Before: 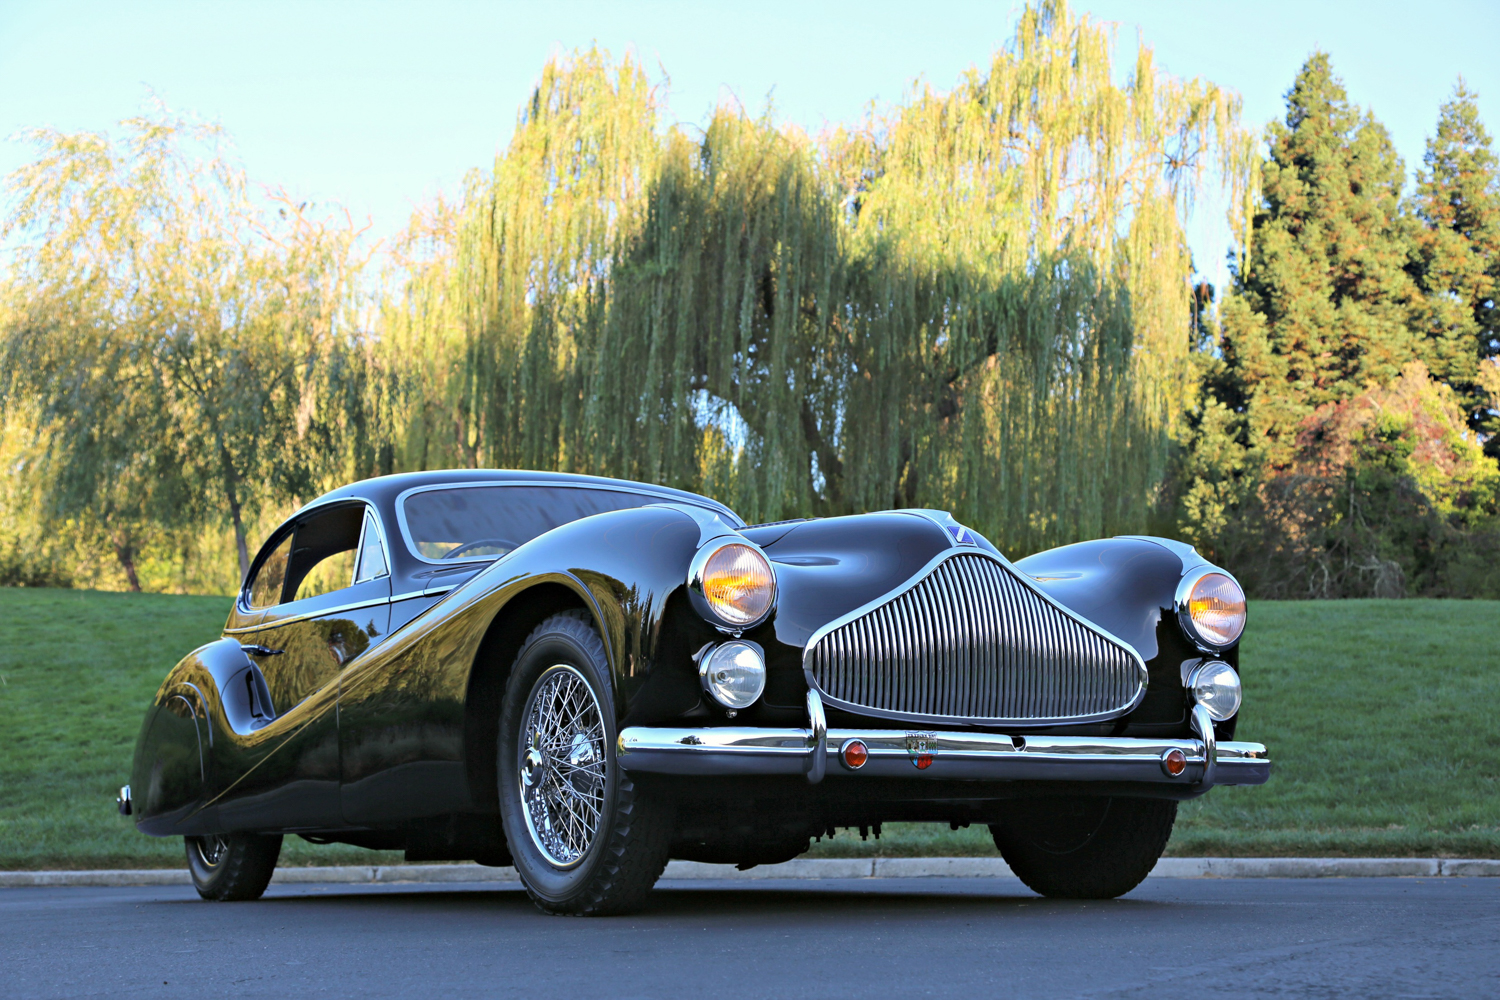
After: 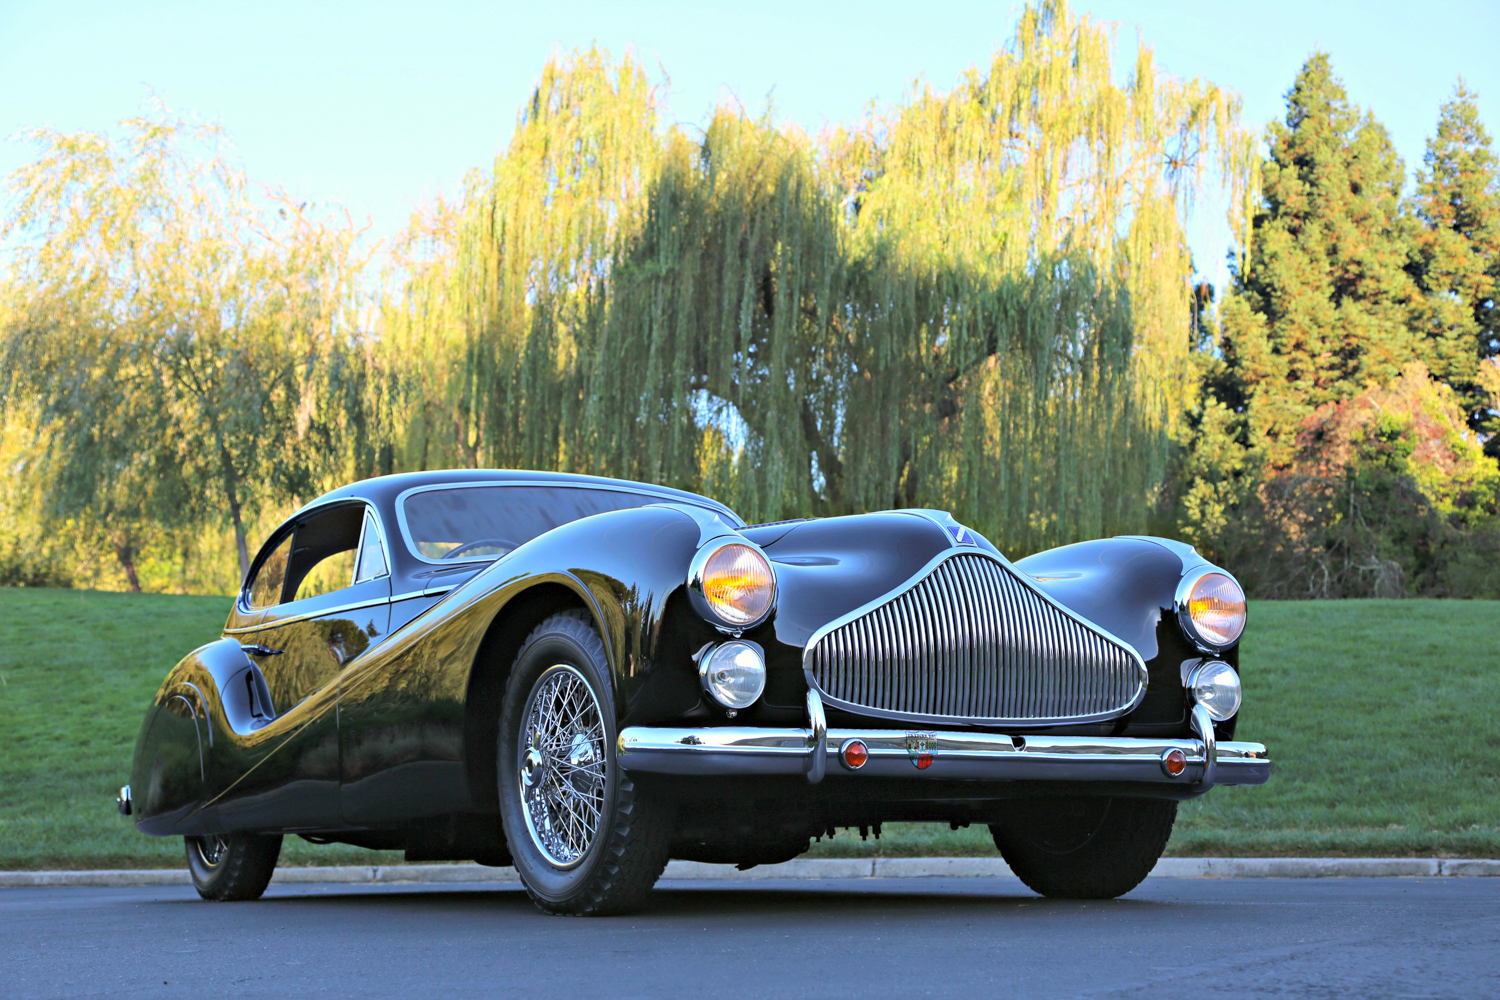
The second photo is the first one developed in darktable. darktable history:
contrast brightness saturation: contrast 0.032, brightness 0.068, saturation 0.122
